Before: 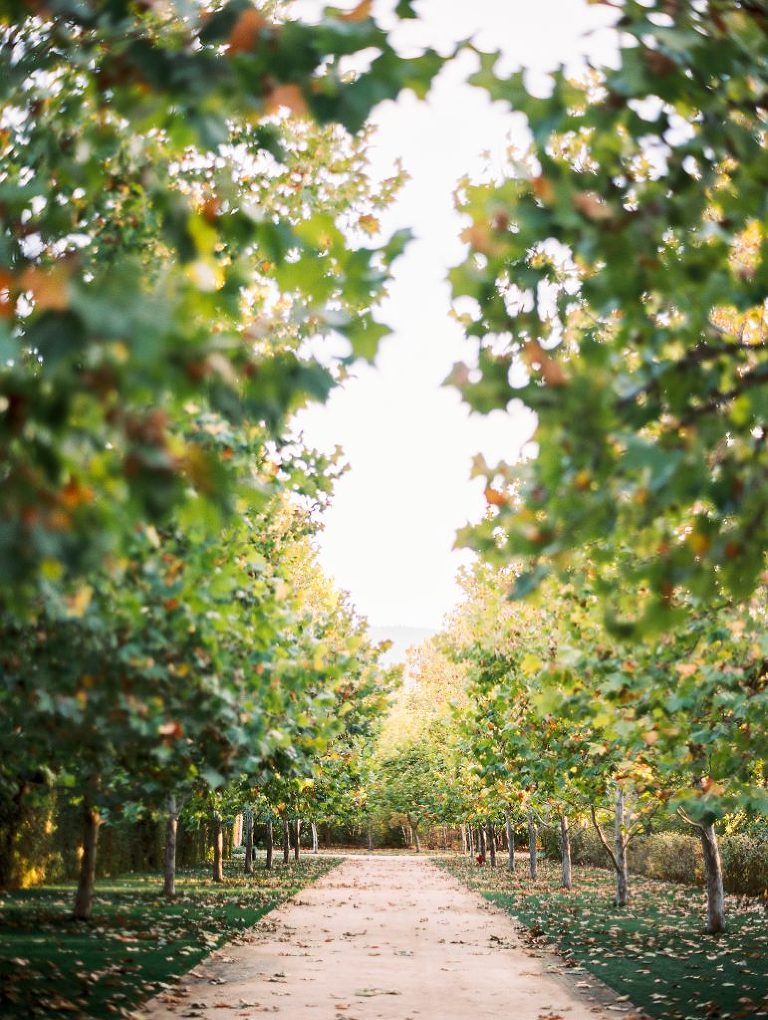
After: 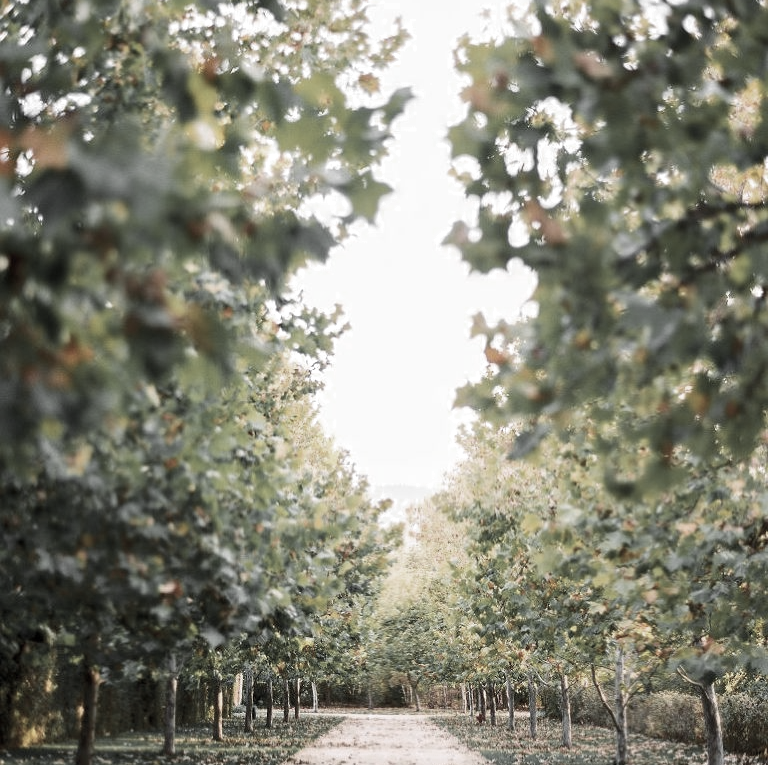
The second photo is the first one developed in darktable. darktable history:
crop: top 13.919%, bottom 11.074%
color zones: curves: ch0 [(0, 0.613) (0.01, 0.613) (0.245, 0.448) (0.498, 0.529) (0.642, 0.665) (0.879, 0.777) (0.99, 0.613)]; ch1 [(0, 0.035) (0.121, 0.189) (0.259, 0.197) (0.415, 0.061) (0.589, 0.022) (0.732, 0.022) (0.857, 0.026) (0.991, 0.053)]
